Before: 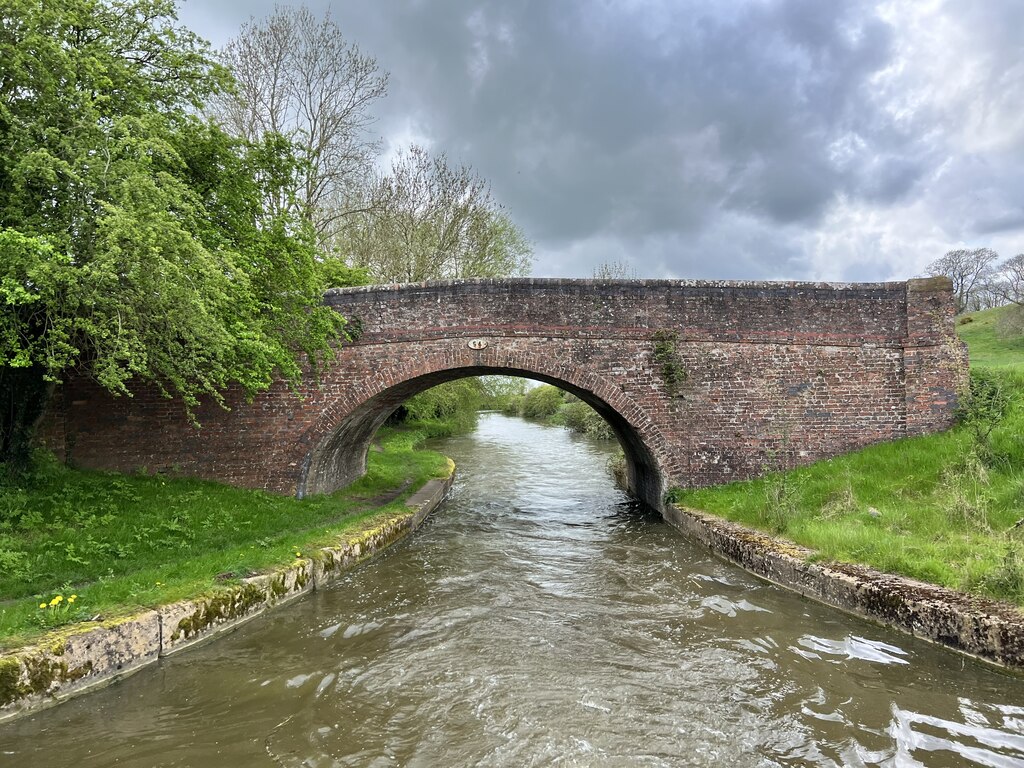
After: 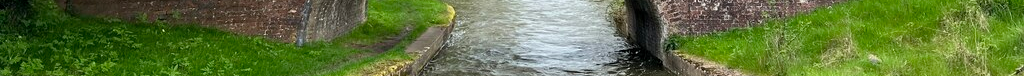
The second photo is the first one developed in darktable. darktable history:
exposure: black level correction 0.001, compensate highlight preservation false
crop and rotate: top 59.084%, bottom 30.916%
